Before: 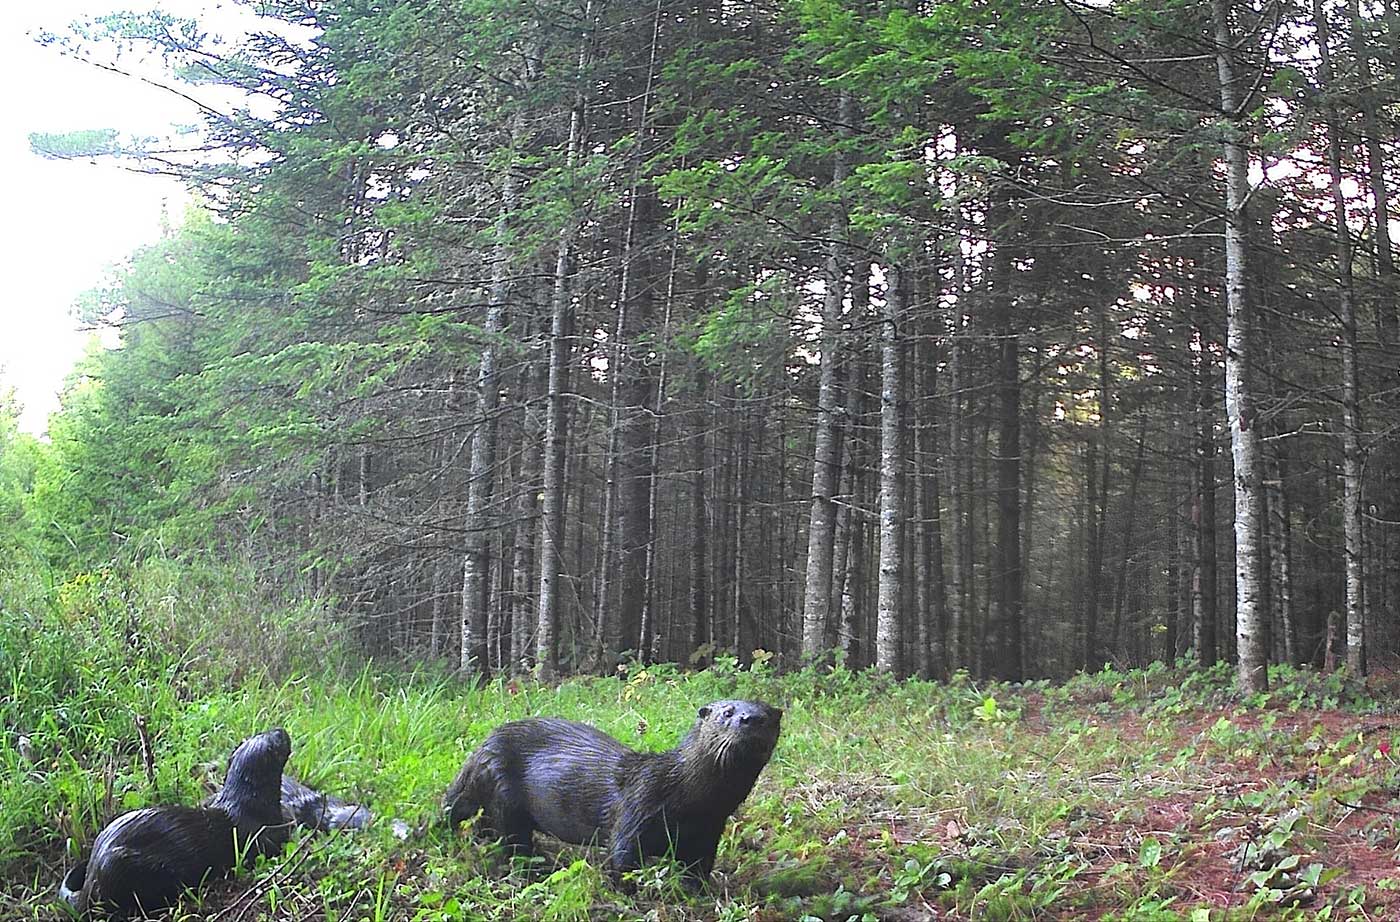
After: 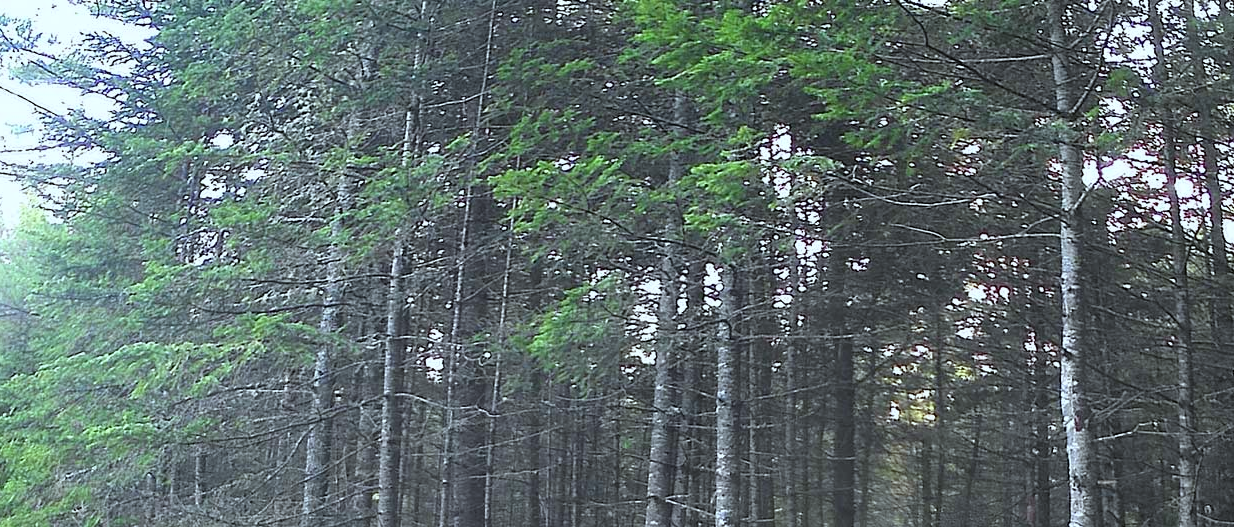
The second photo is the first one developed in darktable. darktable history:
white balance: red 0.925, blue 1.046
crop and rotate: left 11.812%, bottom 42.776%
tone equalizer: on, module defaults
